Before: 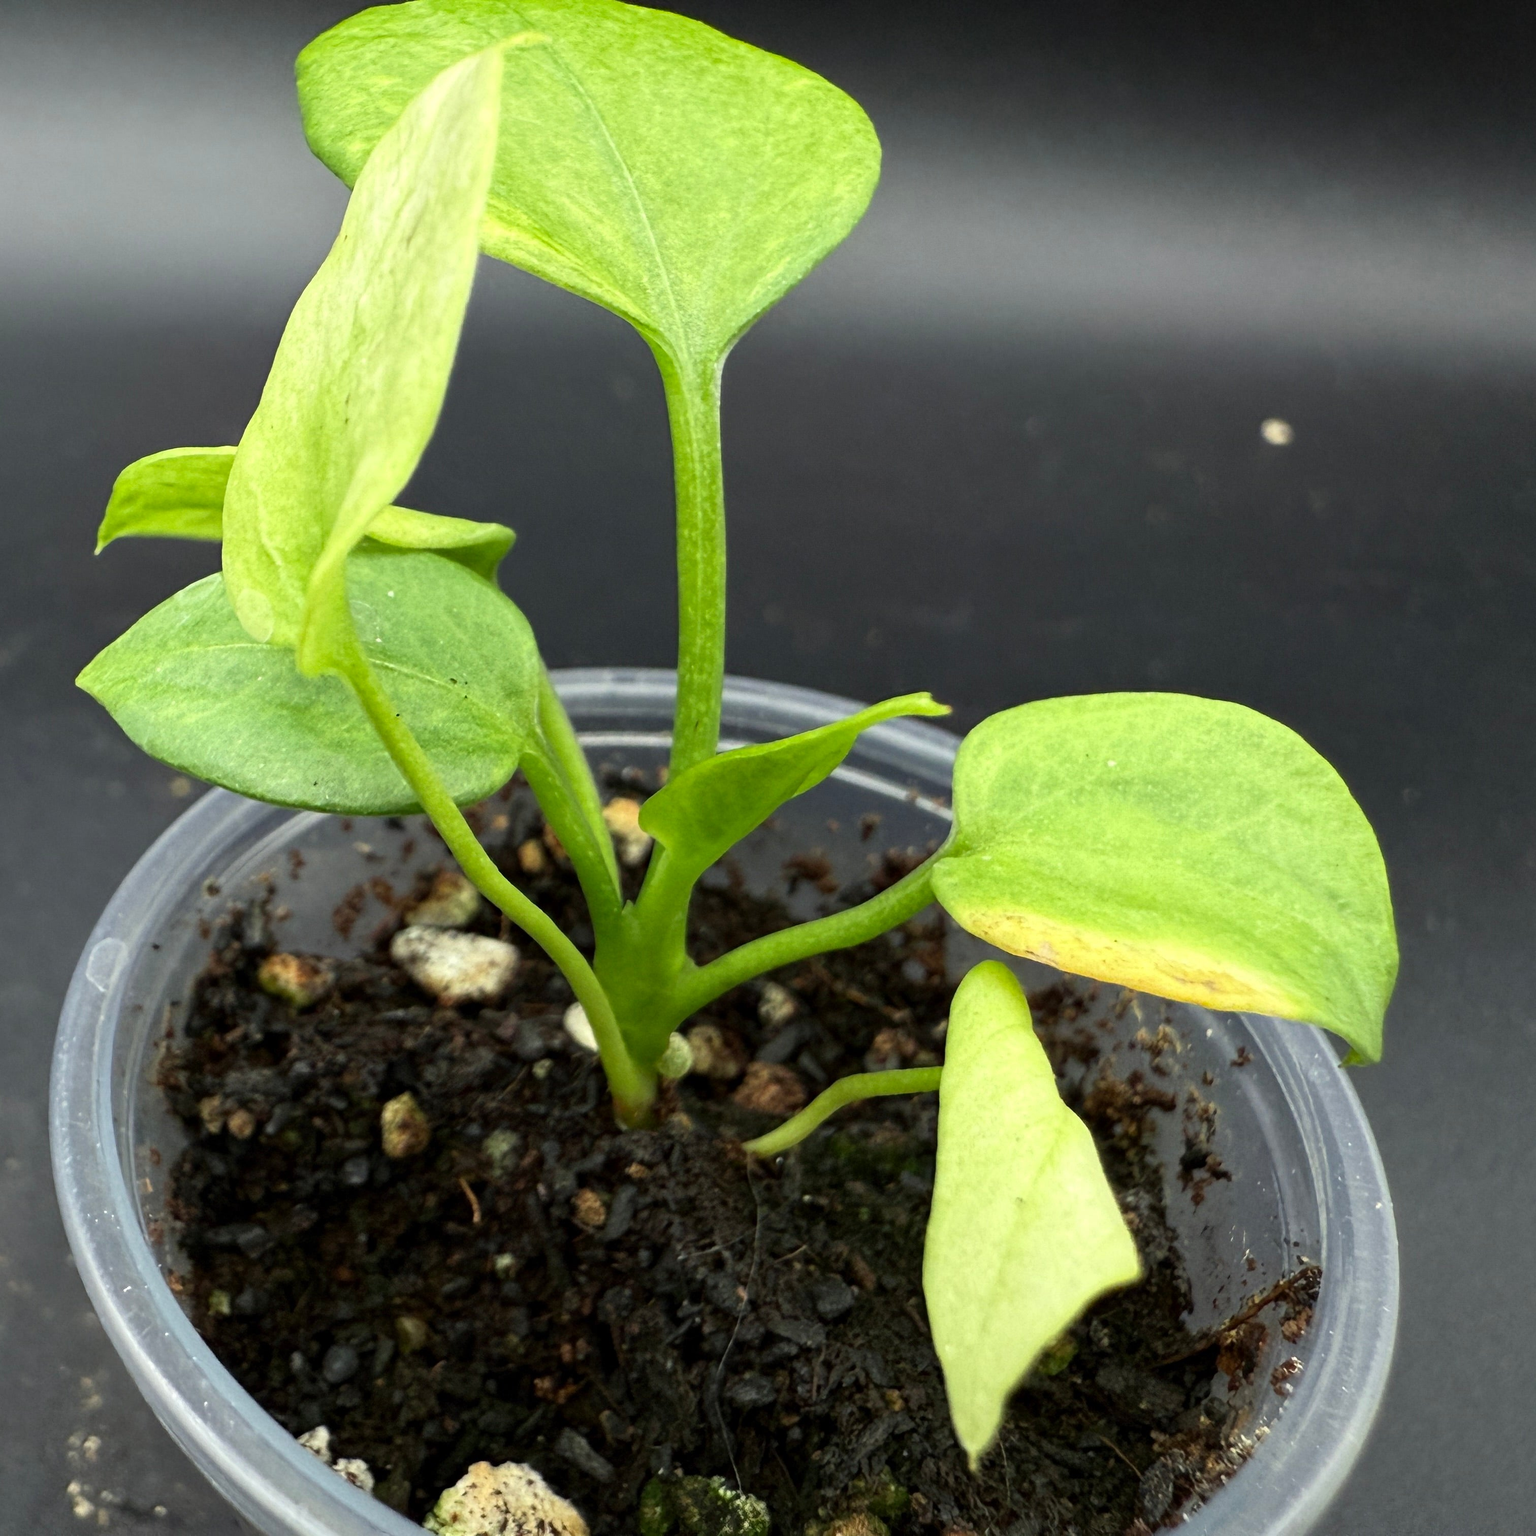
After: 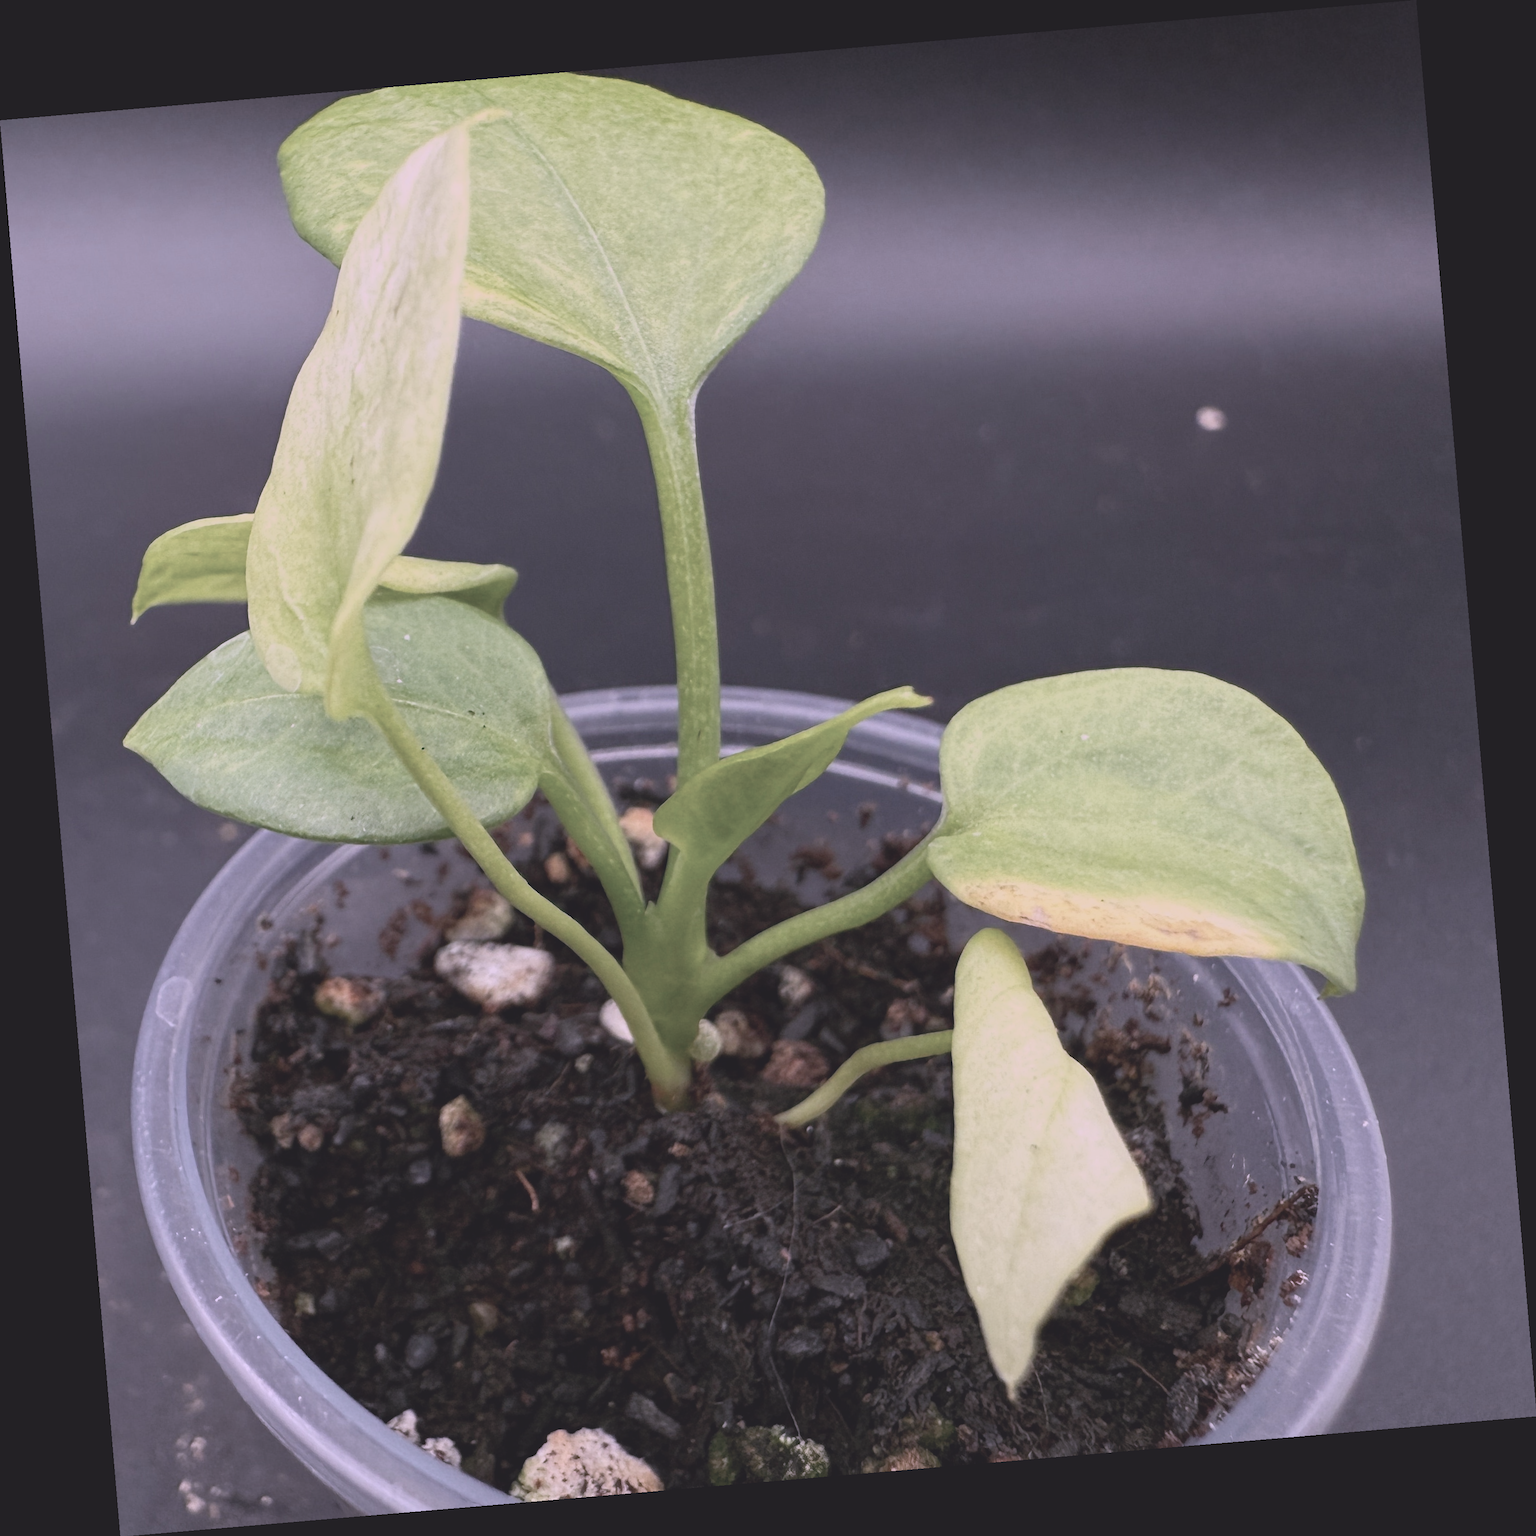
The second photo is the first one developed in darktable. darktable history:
rotate and perspective: rotation -4.86°, automatic cropping off
contrast brightness saturation: contrast -0.26, saturation -0.43
color correction: highlights a* 15.46, highlights b* -20.56
color calibration: illuminant same as pipeline (D50), adaptation none (bypass)
